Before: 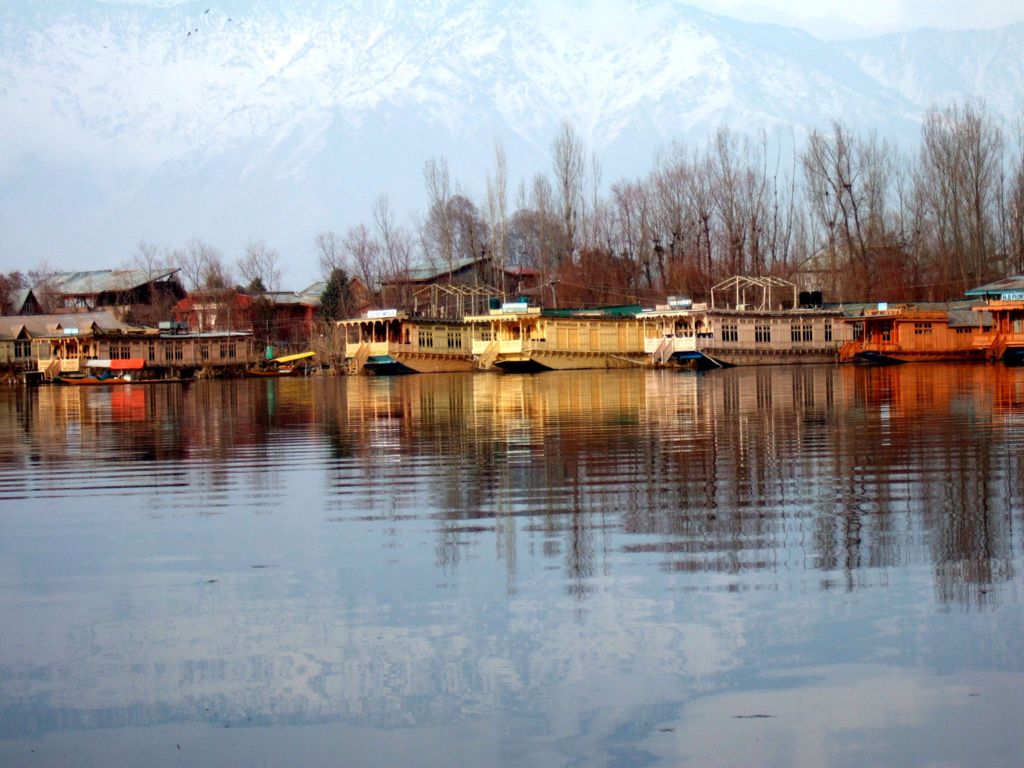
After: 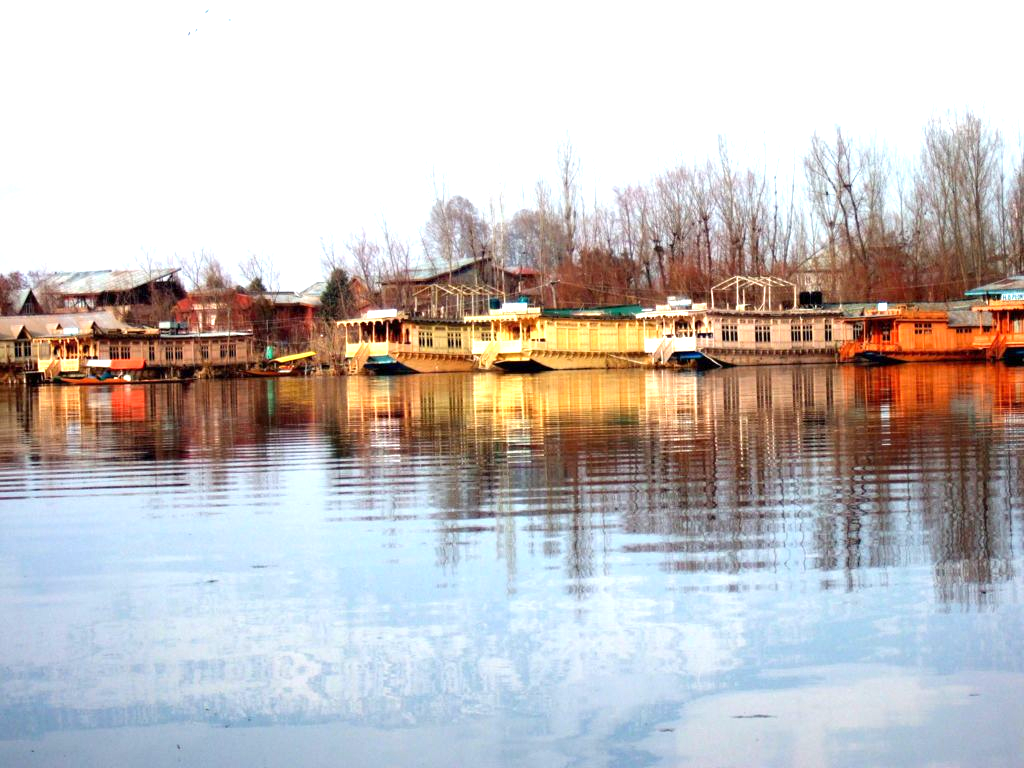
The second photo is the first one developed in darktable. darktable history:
exposure: exposure 1.091 EV, compensate highlight preservation false
